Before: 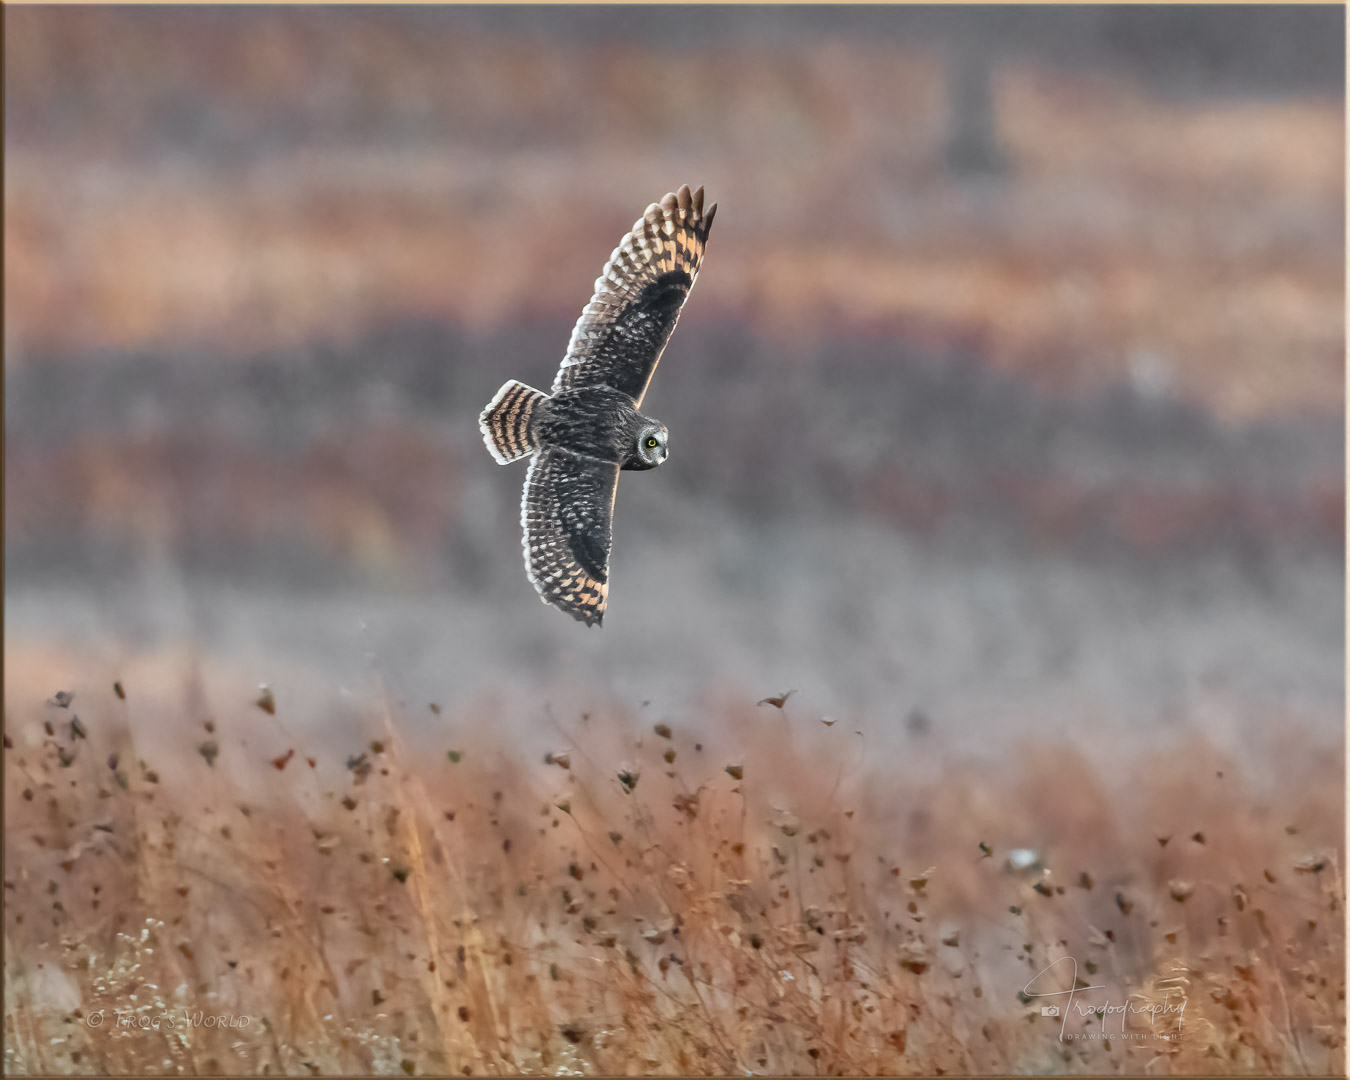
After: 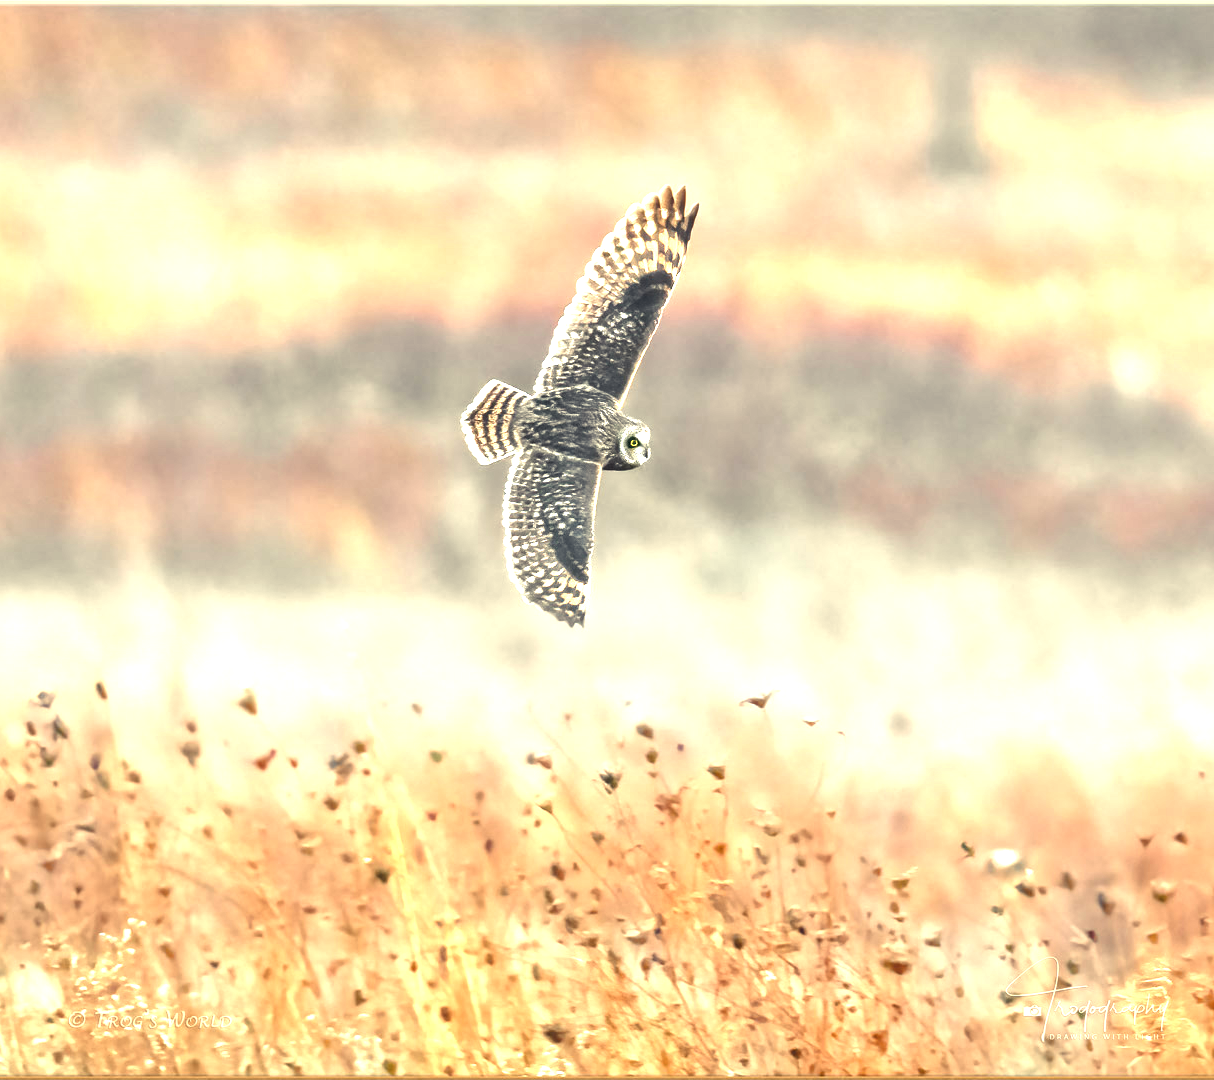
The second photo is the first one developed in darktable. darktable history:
exposure: black level correction 0, exposure 1.74 EV, compensate exposure bias true, compensate highlight preservation false
contrast brightness saturation: contrast -0.082, brightness -0.042, saturation -0.112
color balance rgb: highlights gain › chroma 8.009%, highlights gain › hue 84.46°, perceptual saturation grading › global saturation -0.003%, perceptual saturation grading › mid-tones 11.455%, perceptual brilliance grading › highlights 8.732%, perceptual brilliance grading › mid-tones 3.524%, perceptual brilliance grading › shadows 1.492%
crop and rotate: left 1.404%, right 8.66%
